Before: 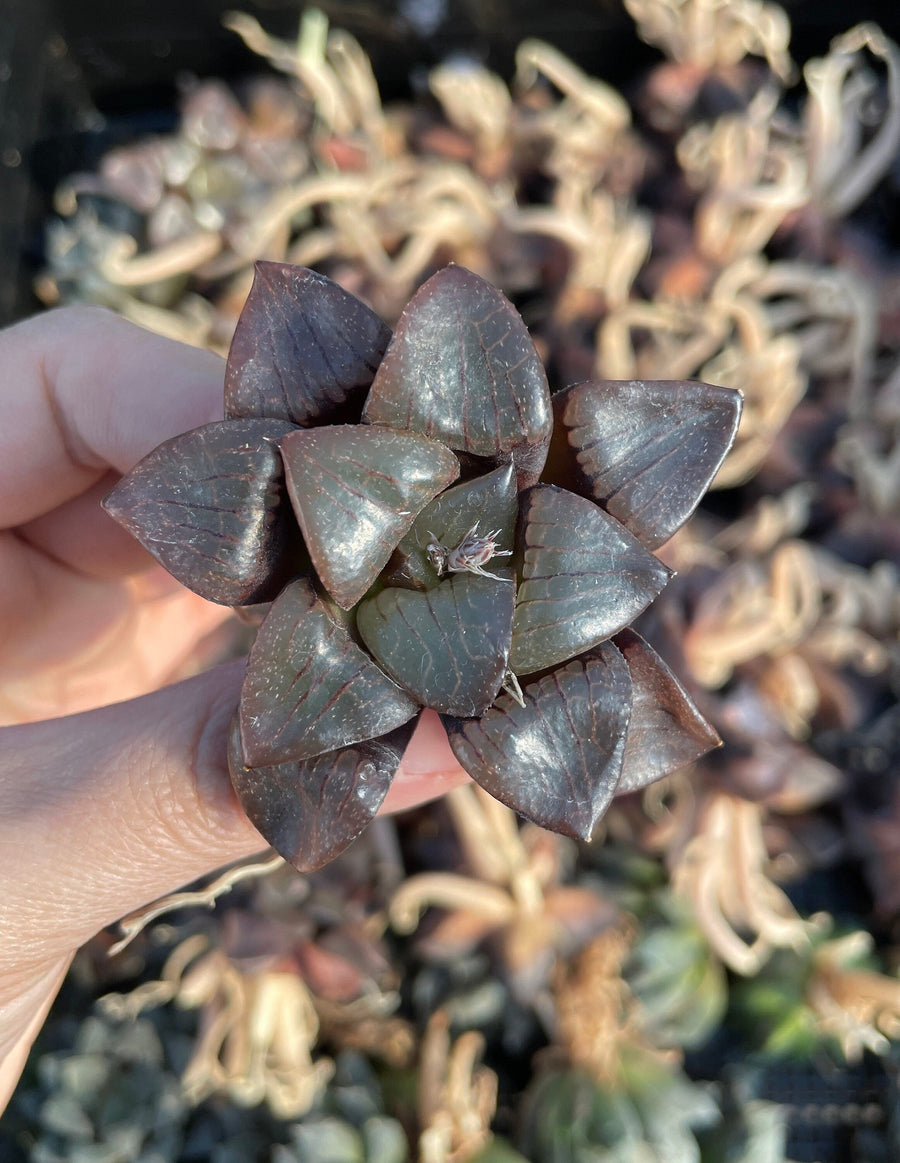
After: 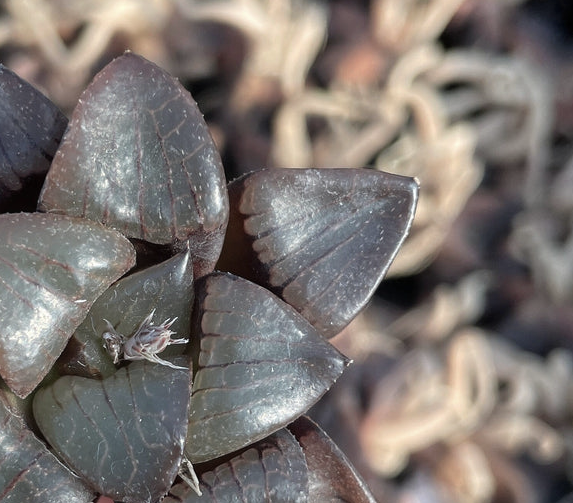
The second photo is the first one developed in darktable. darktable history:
exposure: compensate highlight preservation false
crop: left 36.005%, top 18.293%, right 0.31%, bottom 38.444%
bloom: size 15%, threshold 97%, strength 7%
color balance: input saturation 100.43%, contrast fulcrum 14.22%, output saturation 70.41%
